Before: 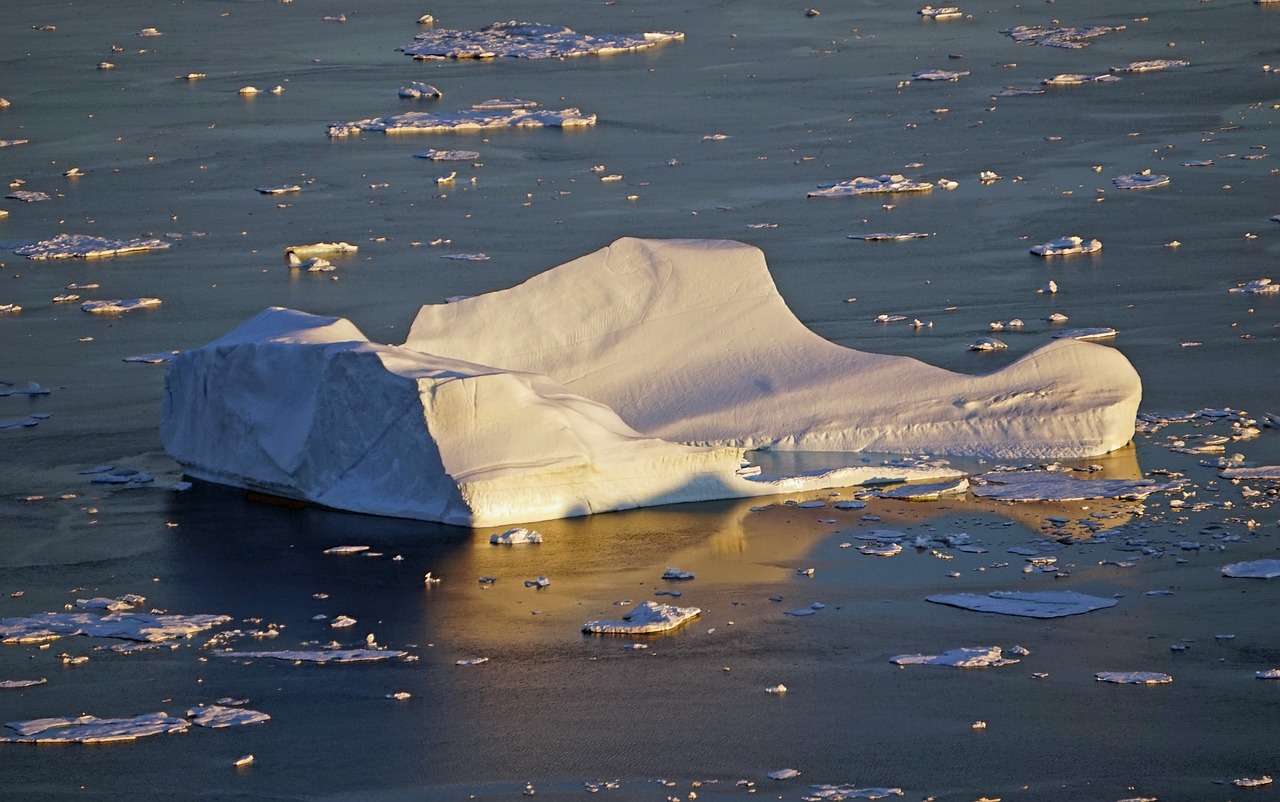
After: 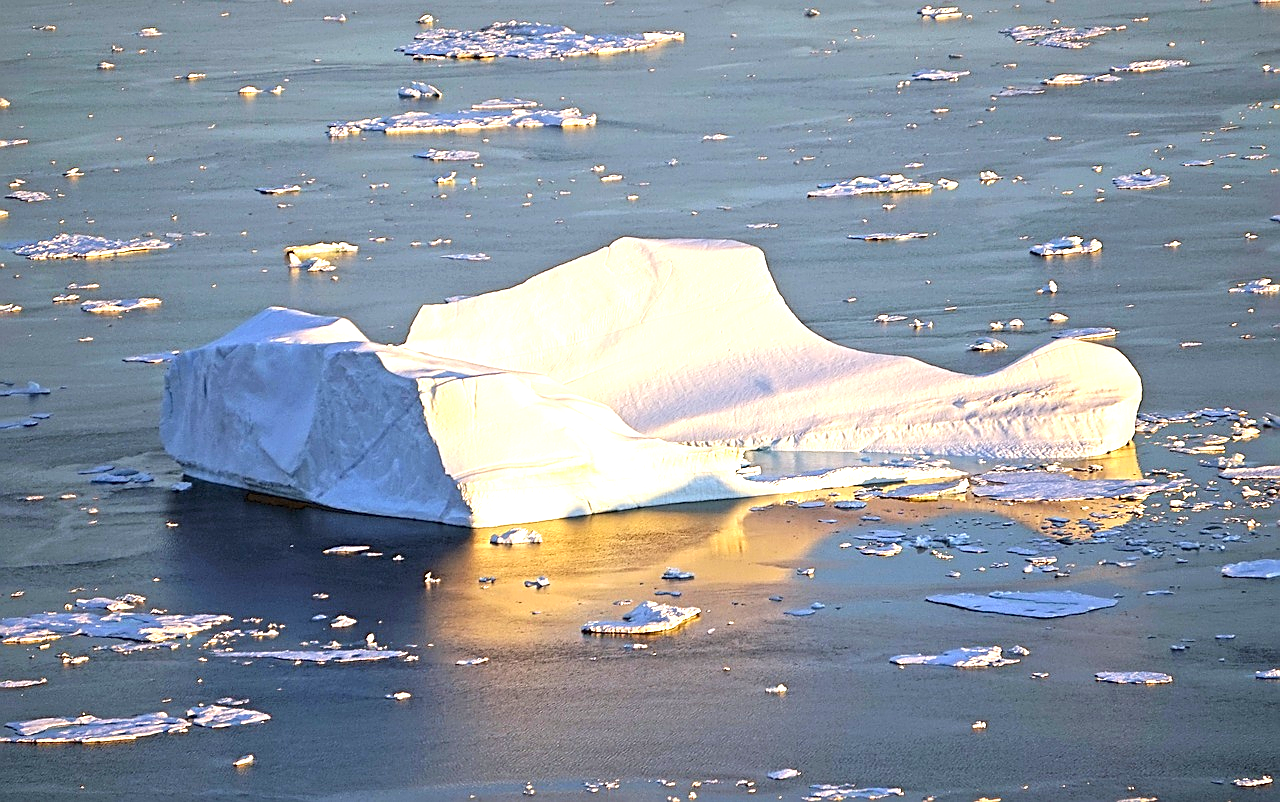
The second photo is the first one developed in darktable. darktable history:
sharpen: on, module defaults
exposure: black level correction 0, exposure 1.454 EV, compensate exposure bias true, compensate highlight preservation false
contrast brightness saturation: contrast 0.053, brightness 0.068, saturation 0.006
